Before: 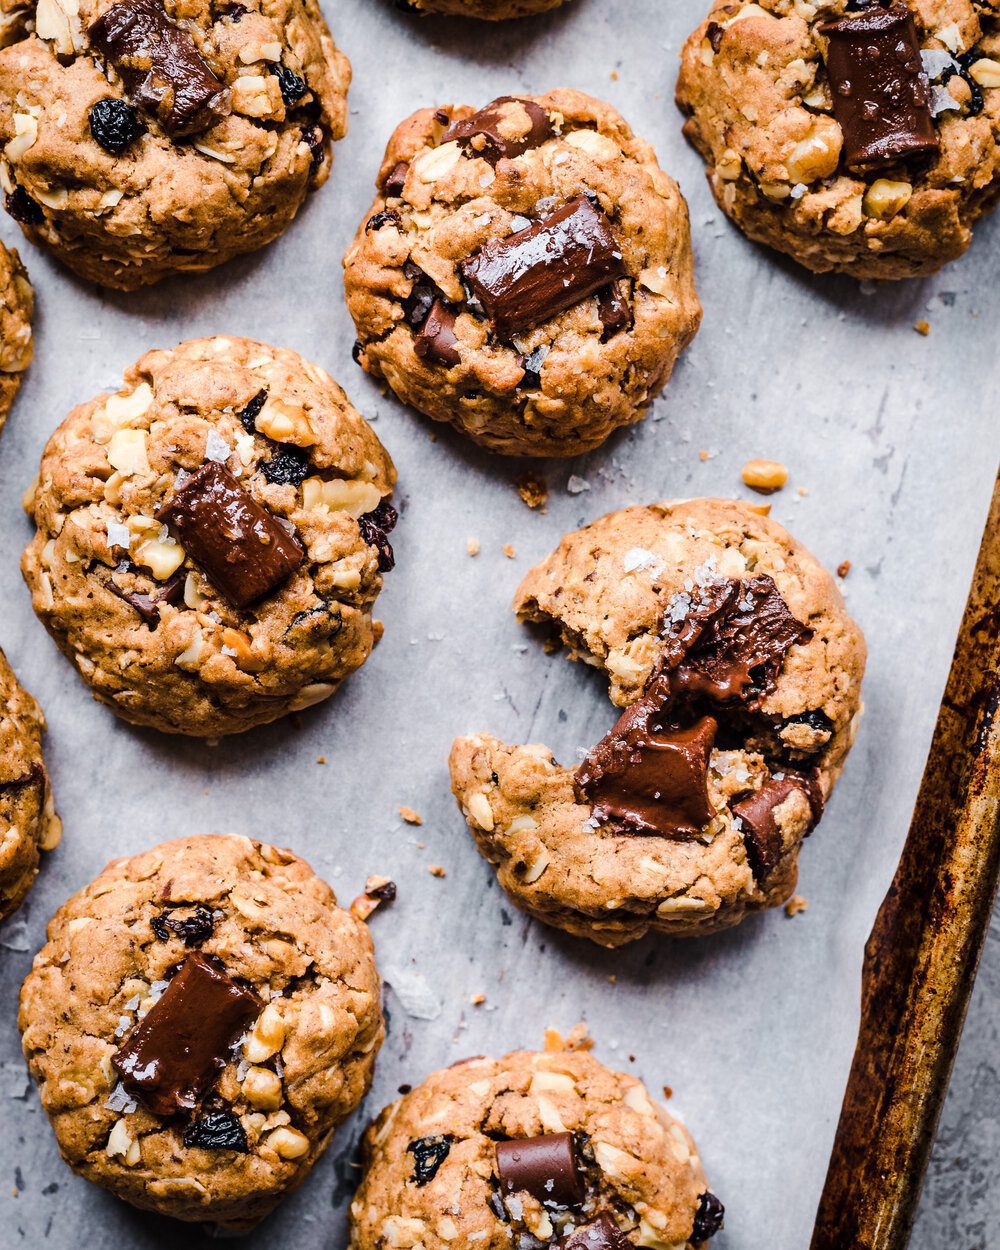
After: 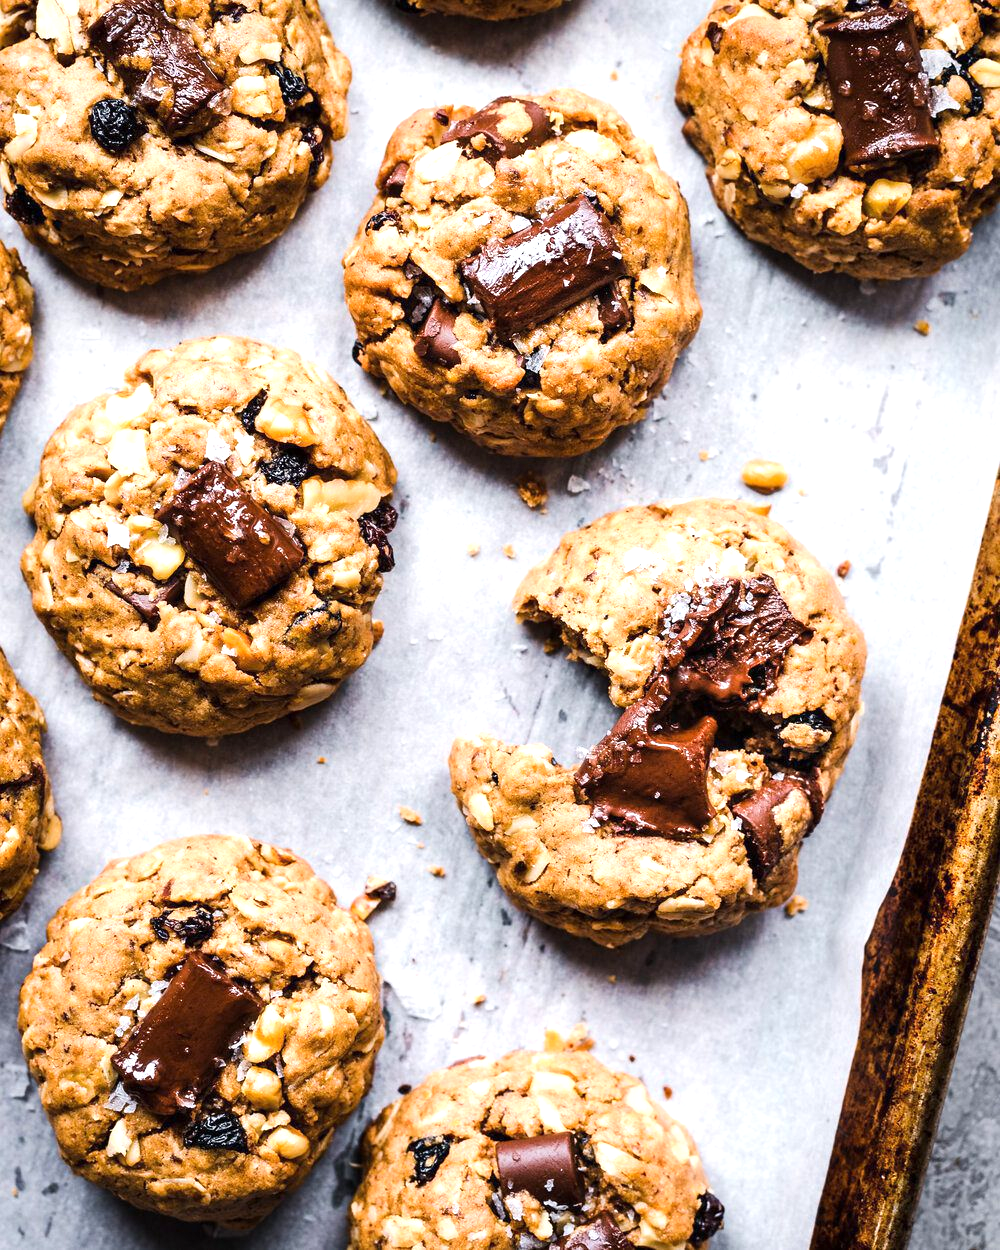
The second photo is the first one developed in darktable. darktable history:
exposure: exposure 0.609 EV, compensate exposure bias true, compensate highlight preservation false
